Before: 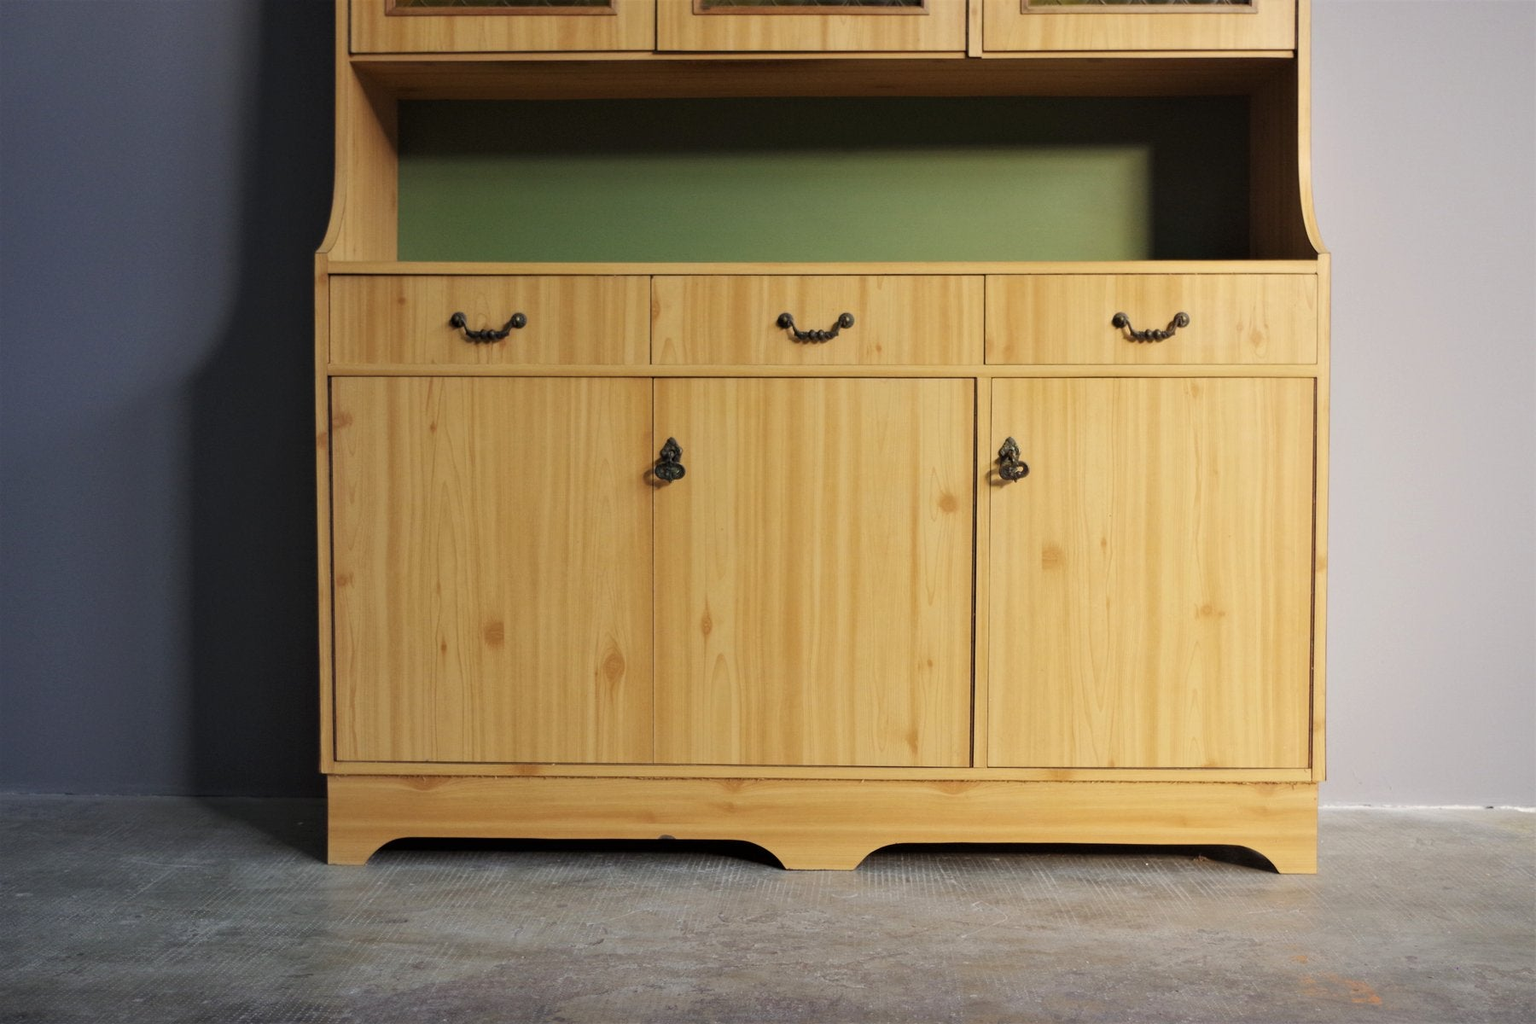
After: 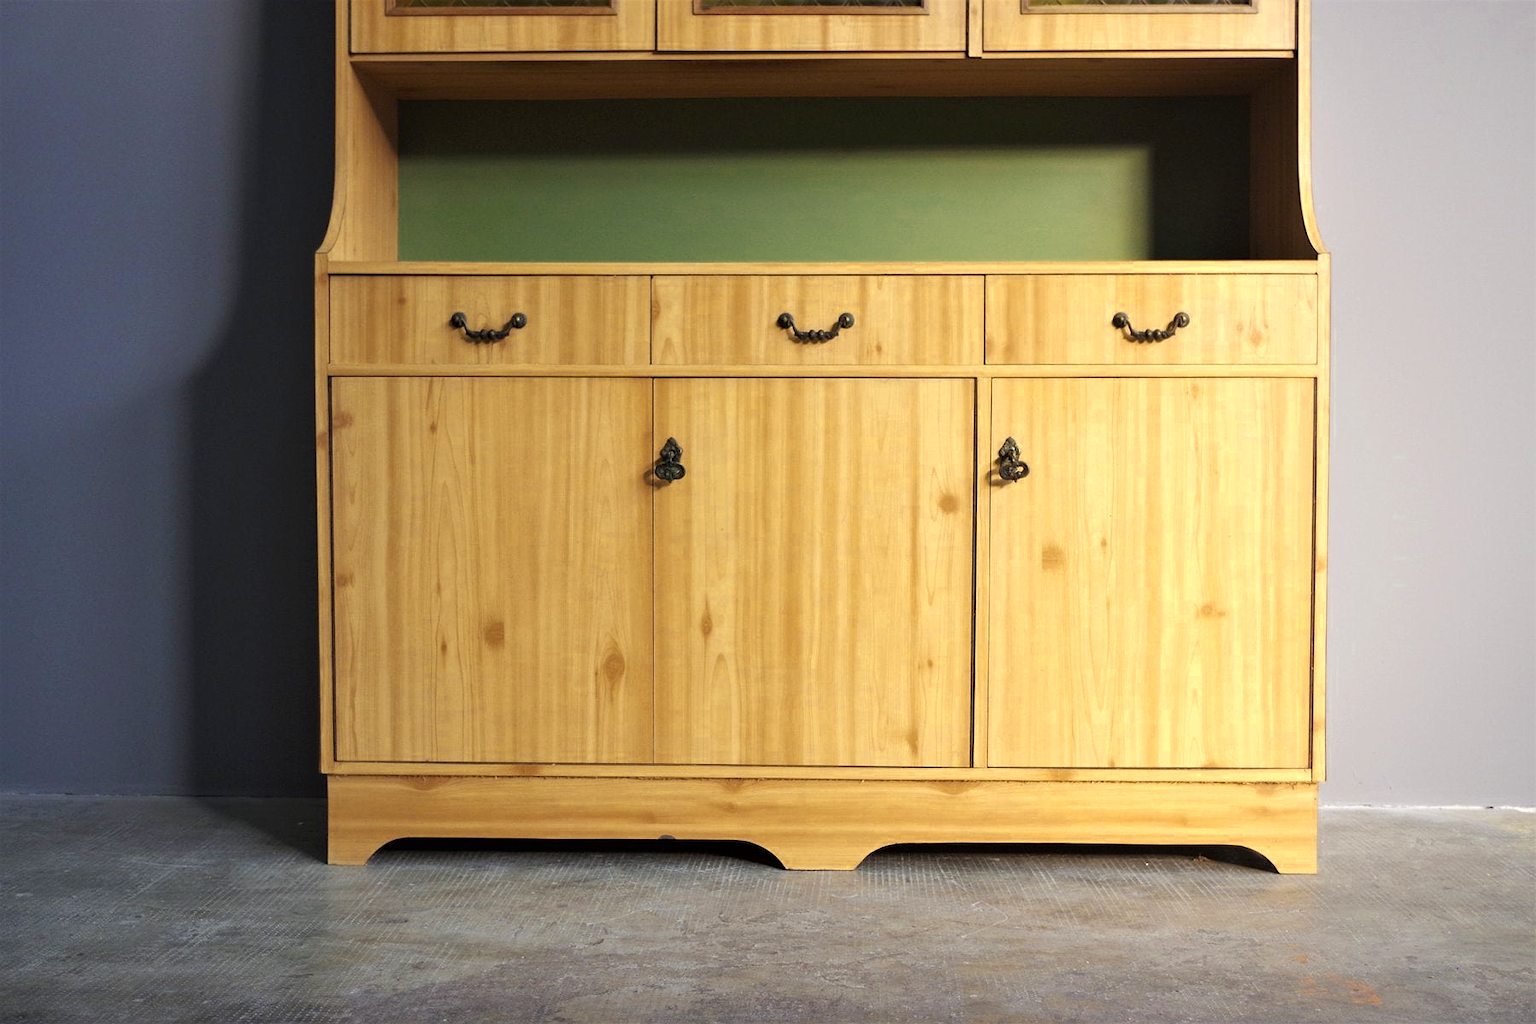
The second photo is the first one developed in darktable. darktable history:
exposure: exposure 0.178 EV, compensate exposure bias true, compensate highlight preservation false
sharpen: radius 0.969, amount 0.604
color zones: curves: ch0 [(0, 0.485) (0.178, 0.476) (0.261, 0.623) (0.411, 0.403) (0.708, 0.603) (0.934, 0.412)]; ch1 [(0.003, 0.485) (0.149, 0.496) (0.229, 0.584) (0.326, 0.551) (0.484, 0.262) (0.757, 0.643)]
